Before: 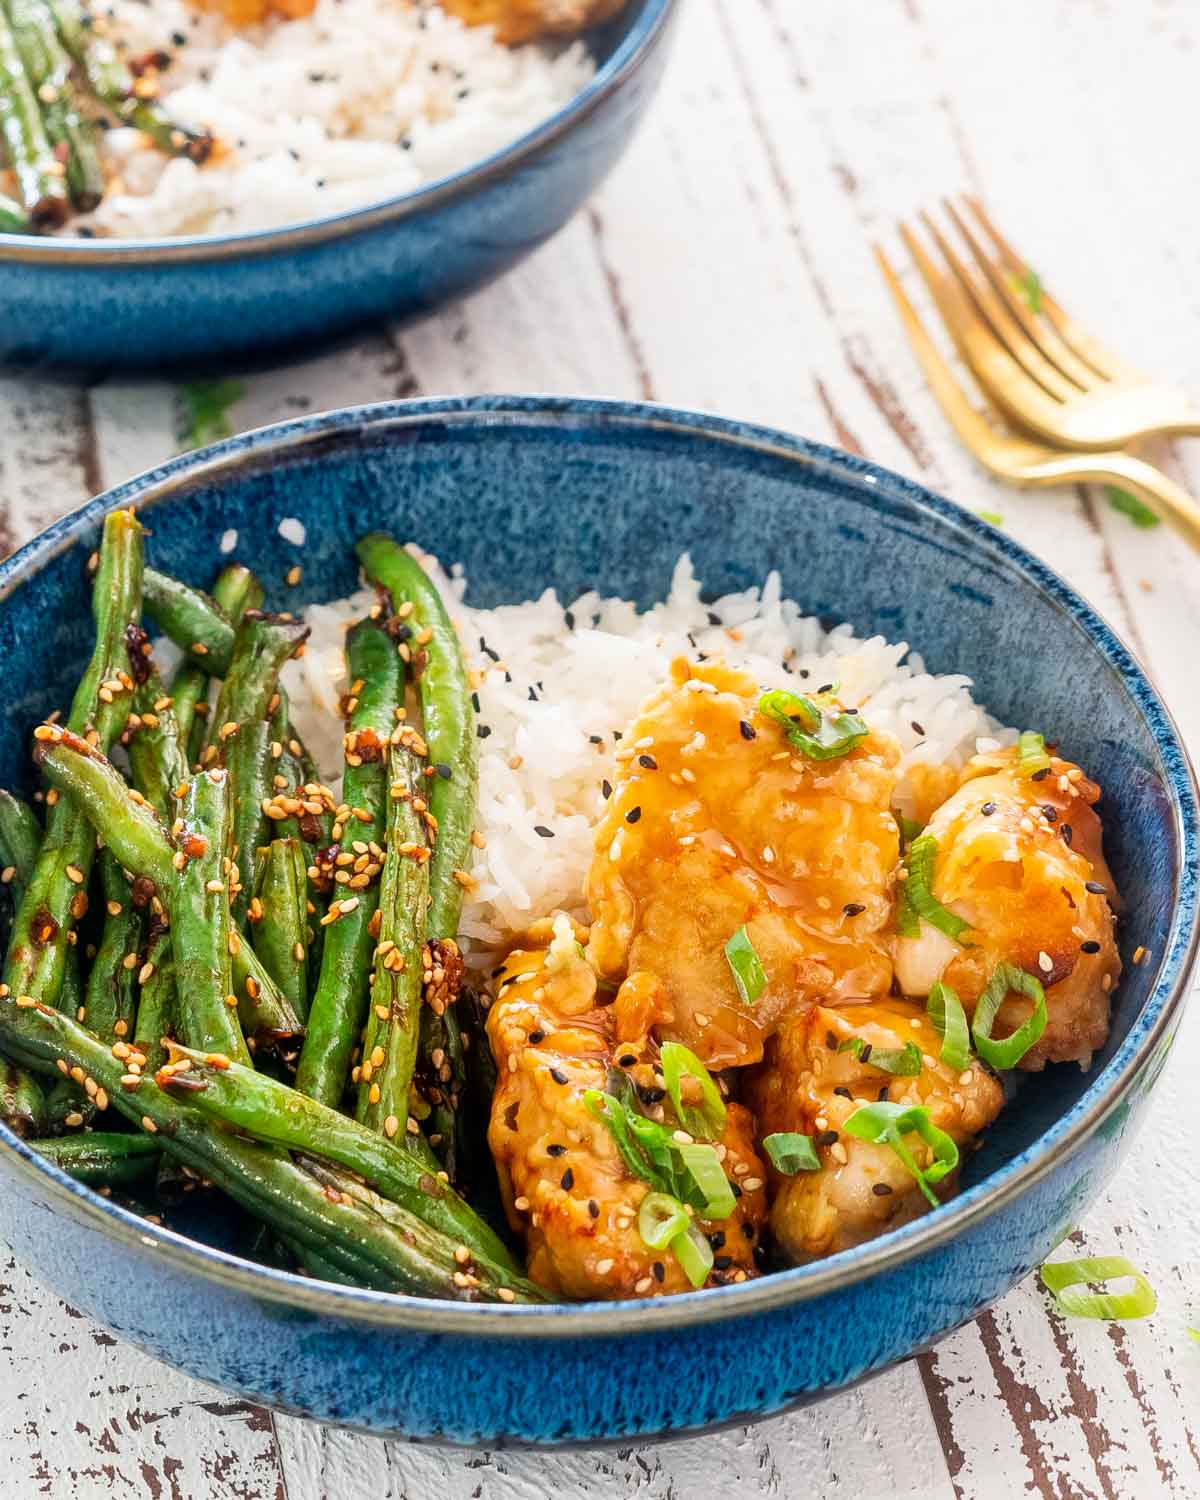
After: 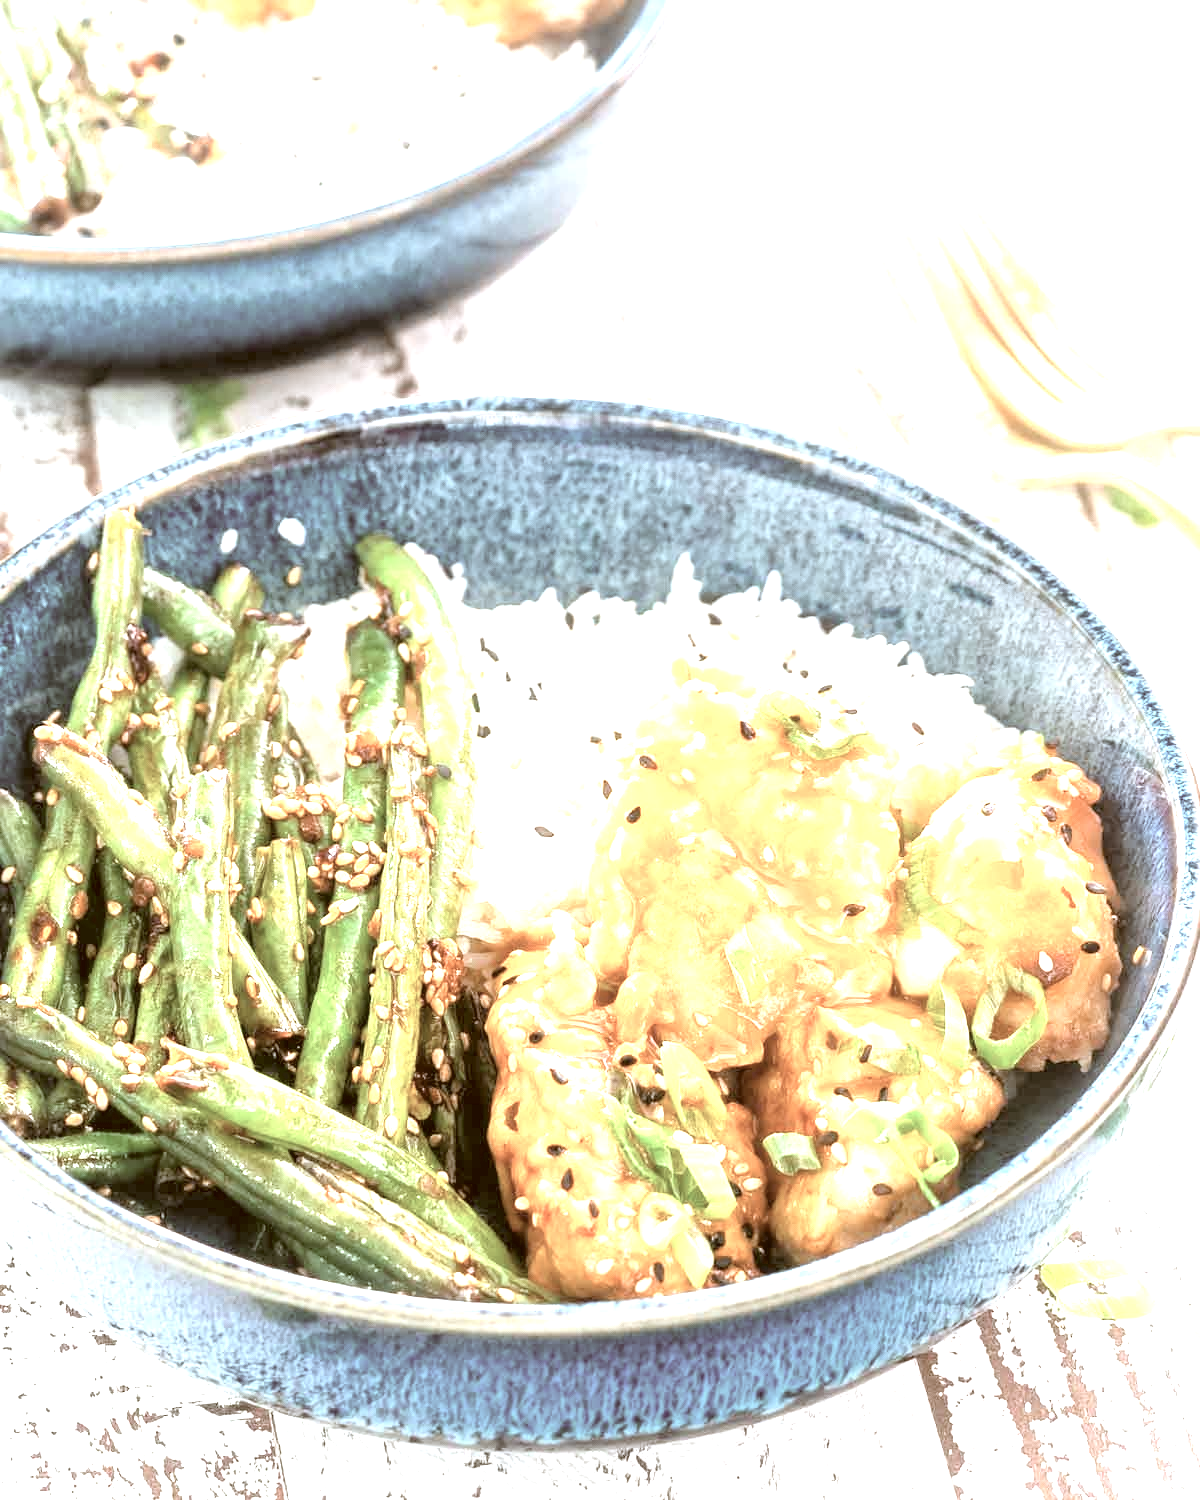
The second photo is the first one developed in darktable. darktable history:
exposure: black level correction 0, exposure 1.745 EV, compensate highlight preservation false
color correction: highlights a* -0.43, highlights b* 0.16, shadows a* 4.87, shadows b* 20.77
contrast brightness saturation: brightness 0.185, saturation -0.485
